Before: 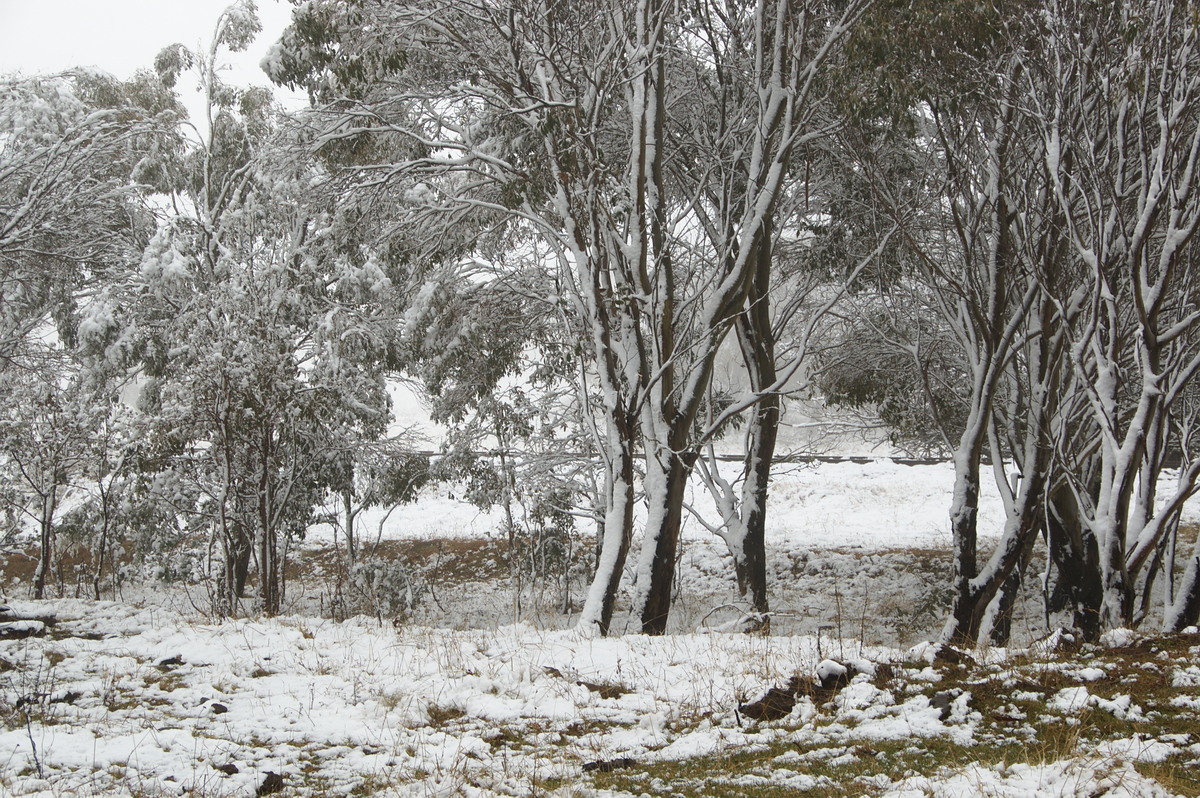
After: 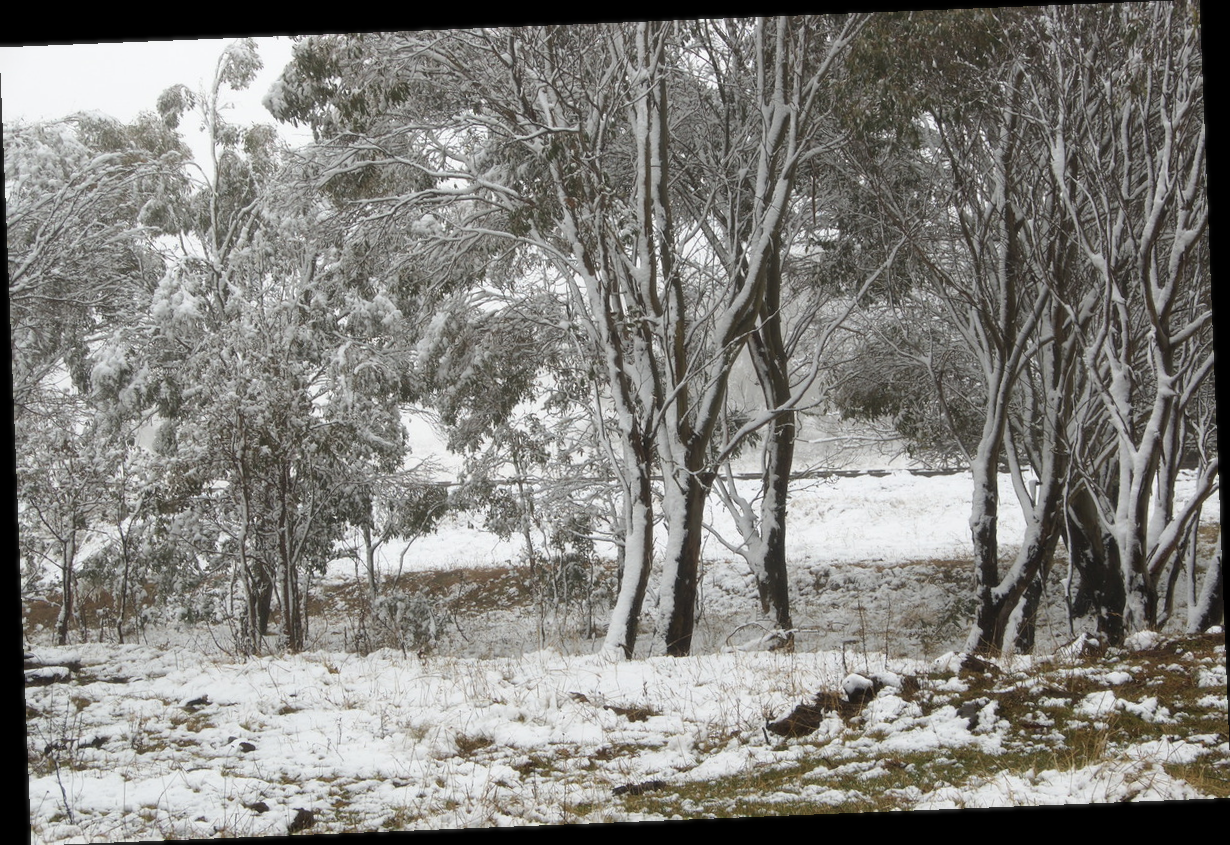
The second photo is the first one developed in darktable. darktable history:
rotate and perspective: rotation -2.29°, automatic cropping off
soften: size 10%, saturation 50%, brightness 0.2 EV, mix 10%
